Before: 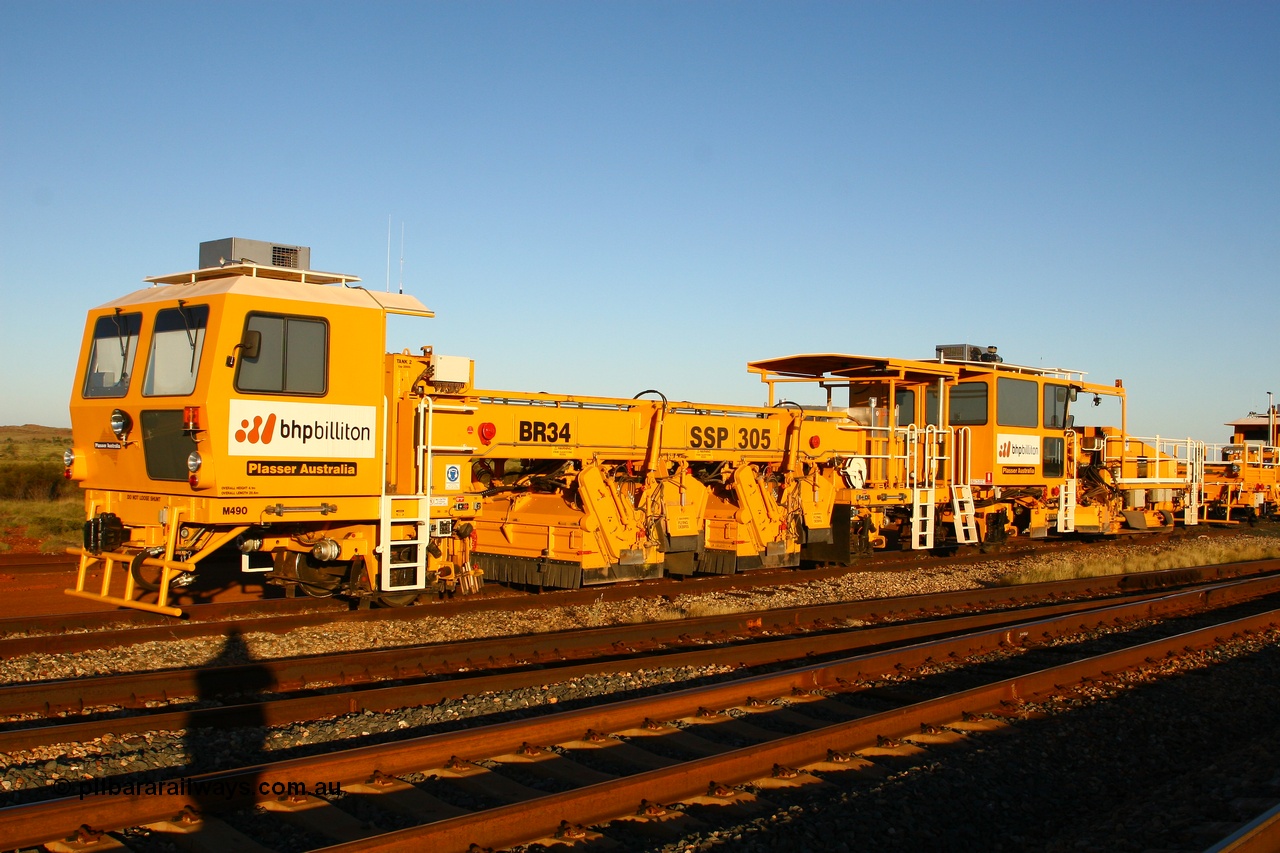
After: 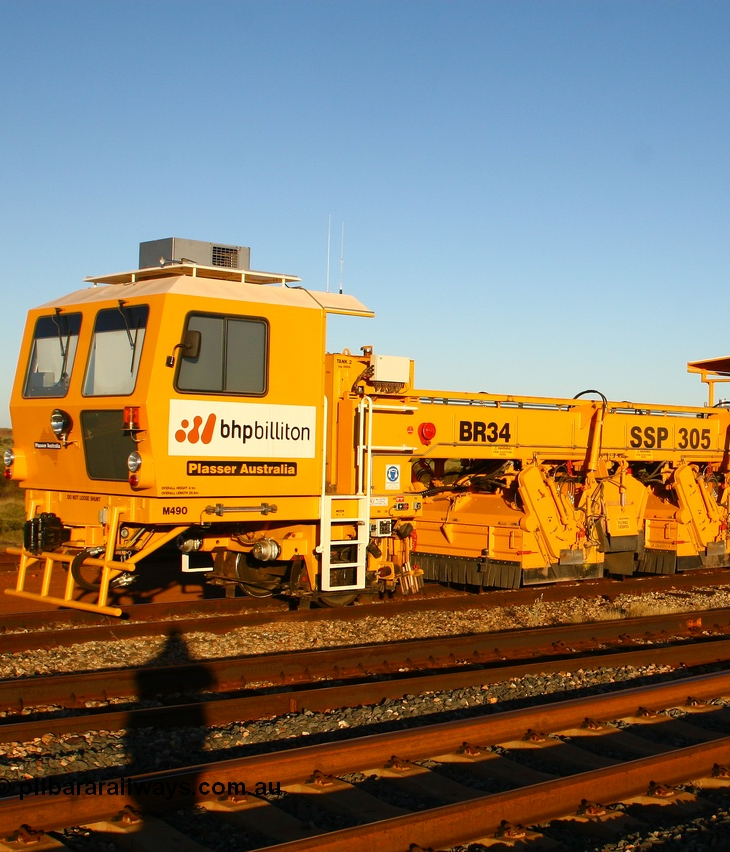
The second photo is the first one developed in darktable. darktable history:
crop: left 4.715%, right 38.199%
